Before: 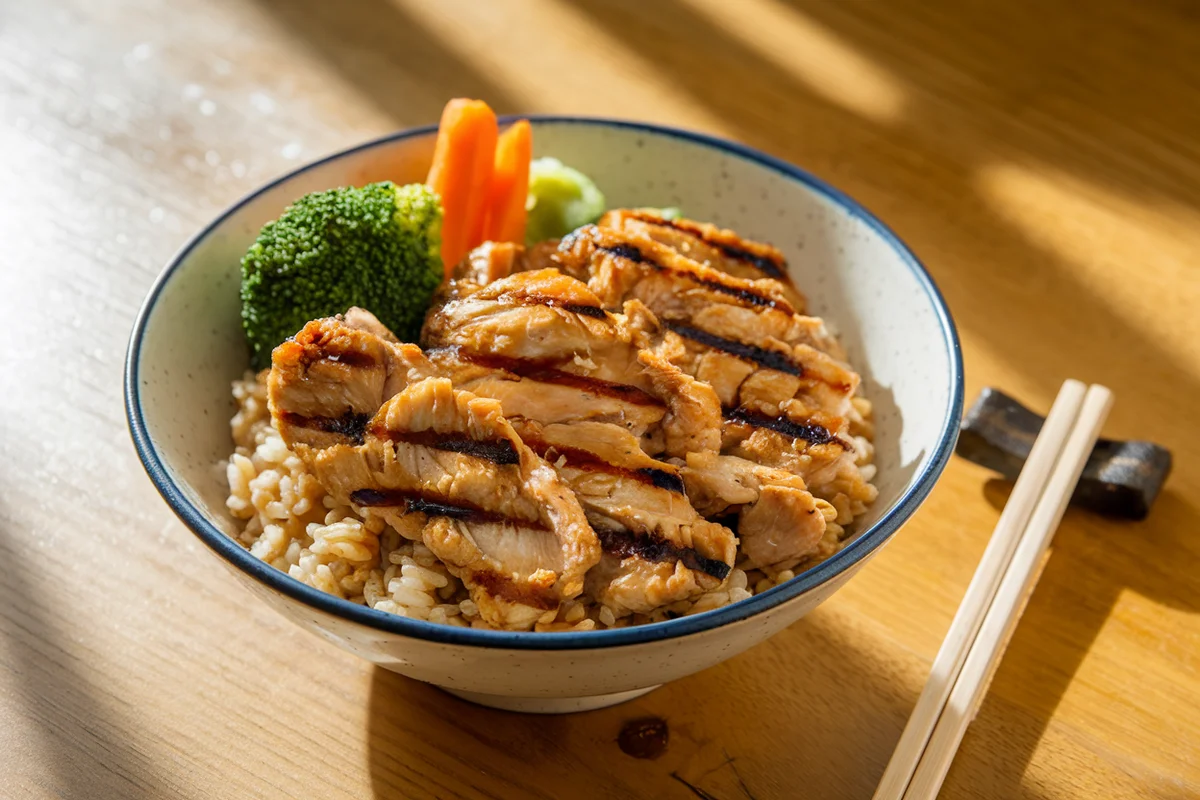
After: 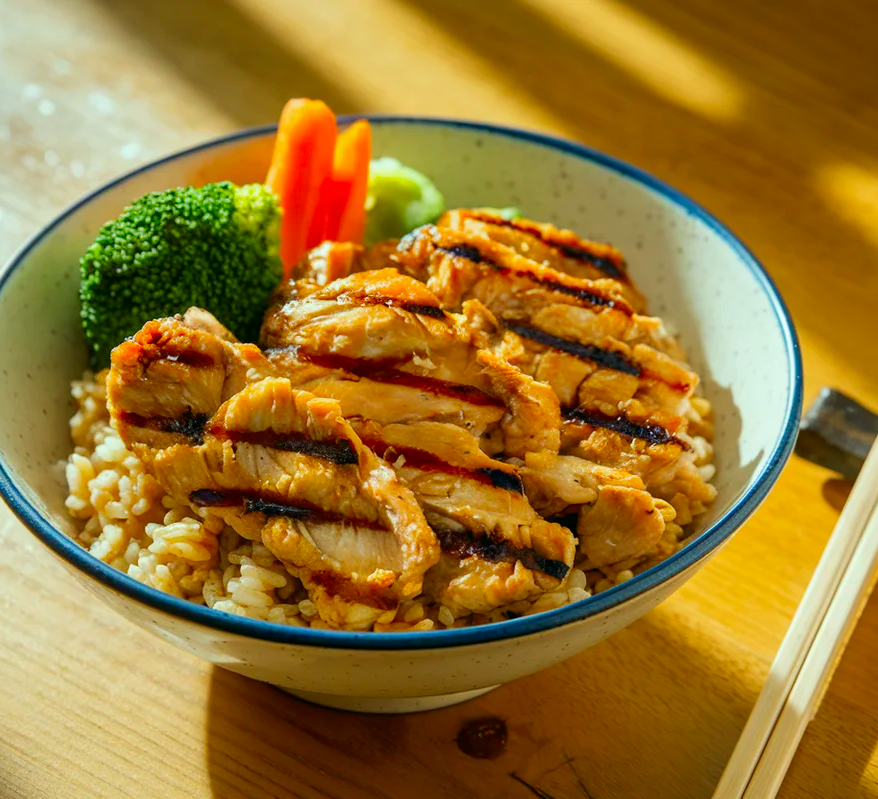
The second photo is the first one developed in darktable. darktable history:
color correction: highlights a* -7.33, highlights b* 1.26, shadows a* -3.55, saturation 1.4
crop: left 13.443%, right 13.31%
